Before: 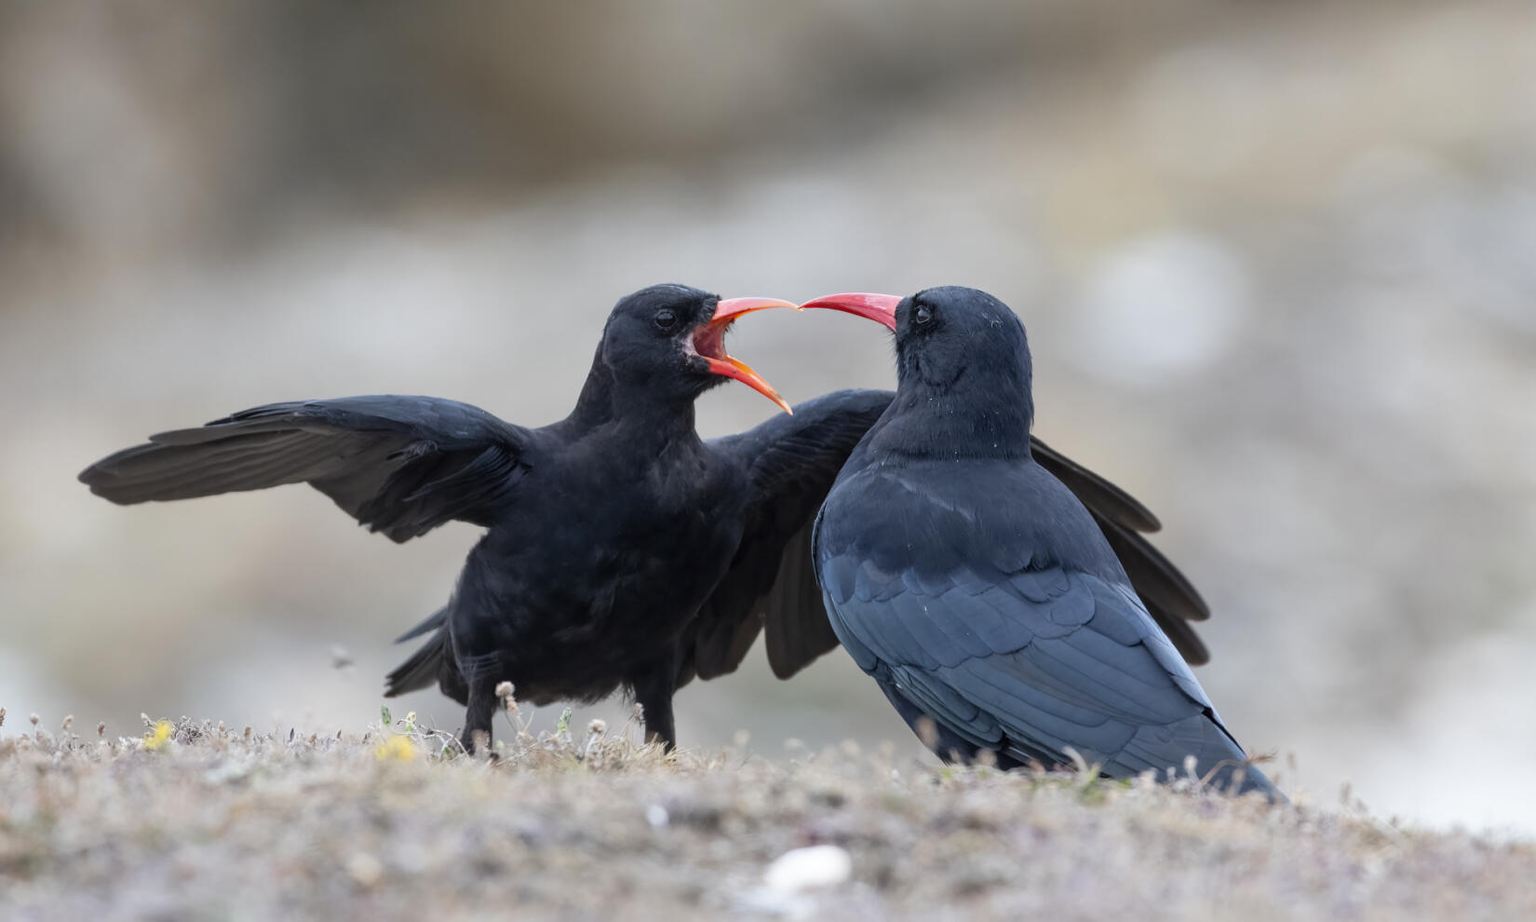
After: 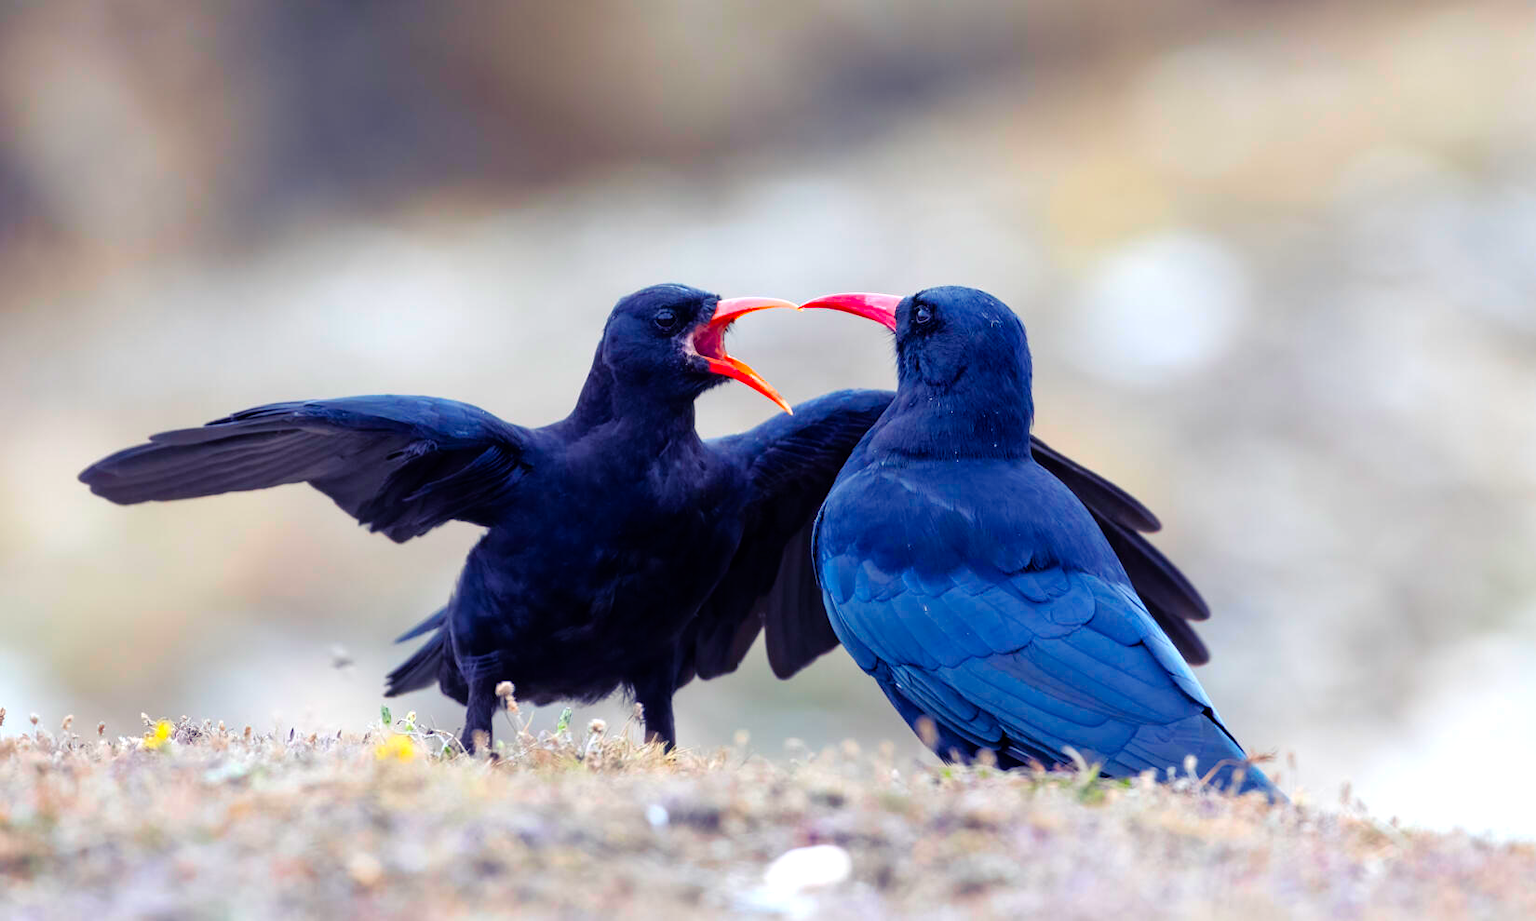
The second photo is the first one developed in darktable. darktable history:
color balance rgb: shadows lift › luminance -29.158%, shadows lift › chroma 15.262%, shadows lift › hue 272.69°, perceptual saturation grading › global saturation 25.026%
color correction: highlights b* 0.027, saturation 1.32
tone equalizer: -8 EV -0.386 EV, -7 EV -0.388 EV, -6 EV -0.37 EV, -5 EV -0.256 EV, -3 EV 0.235 EV, -2 EV 0.31 EV, -1 EV 0.365 EV, +0 EV 0.431 EV
